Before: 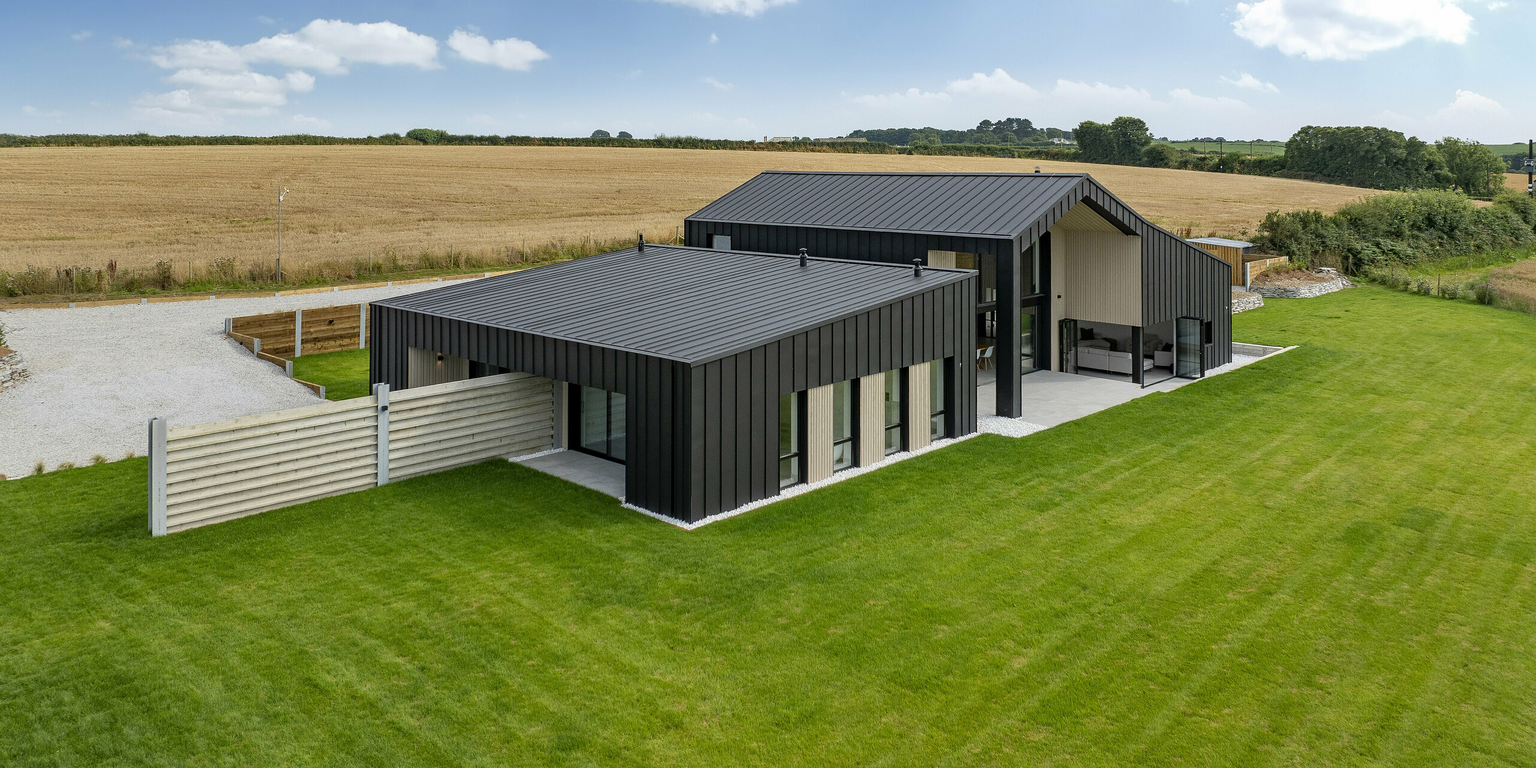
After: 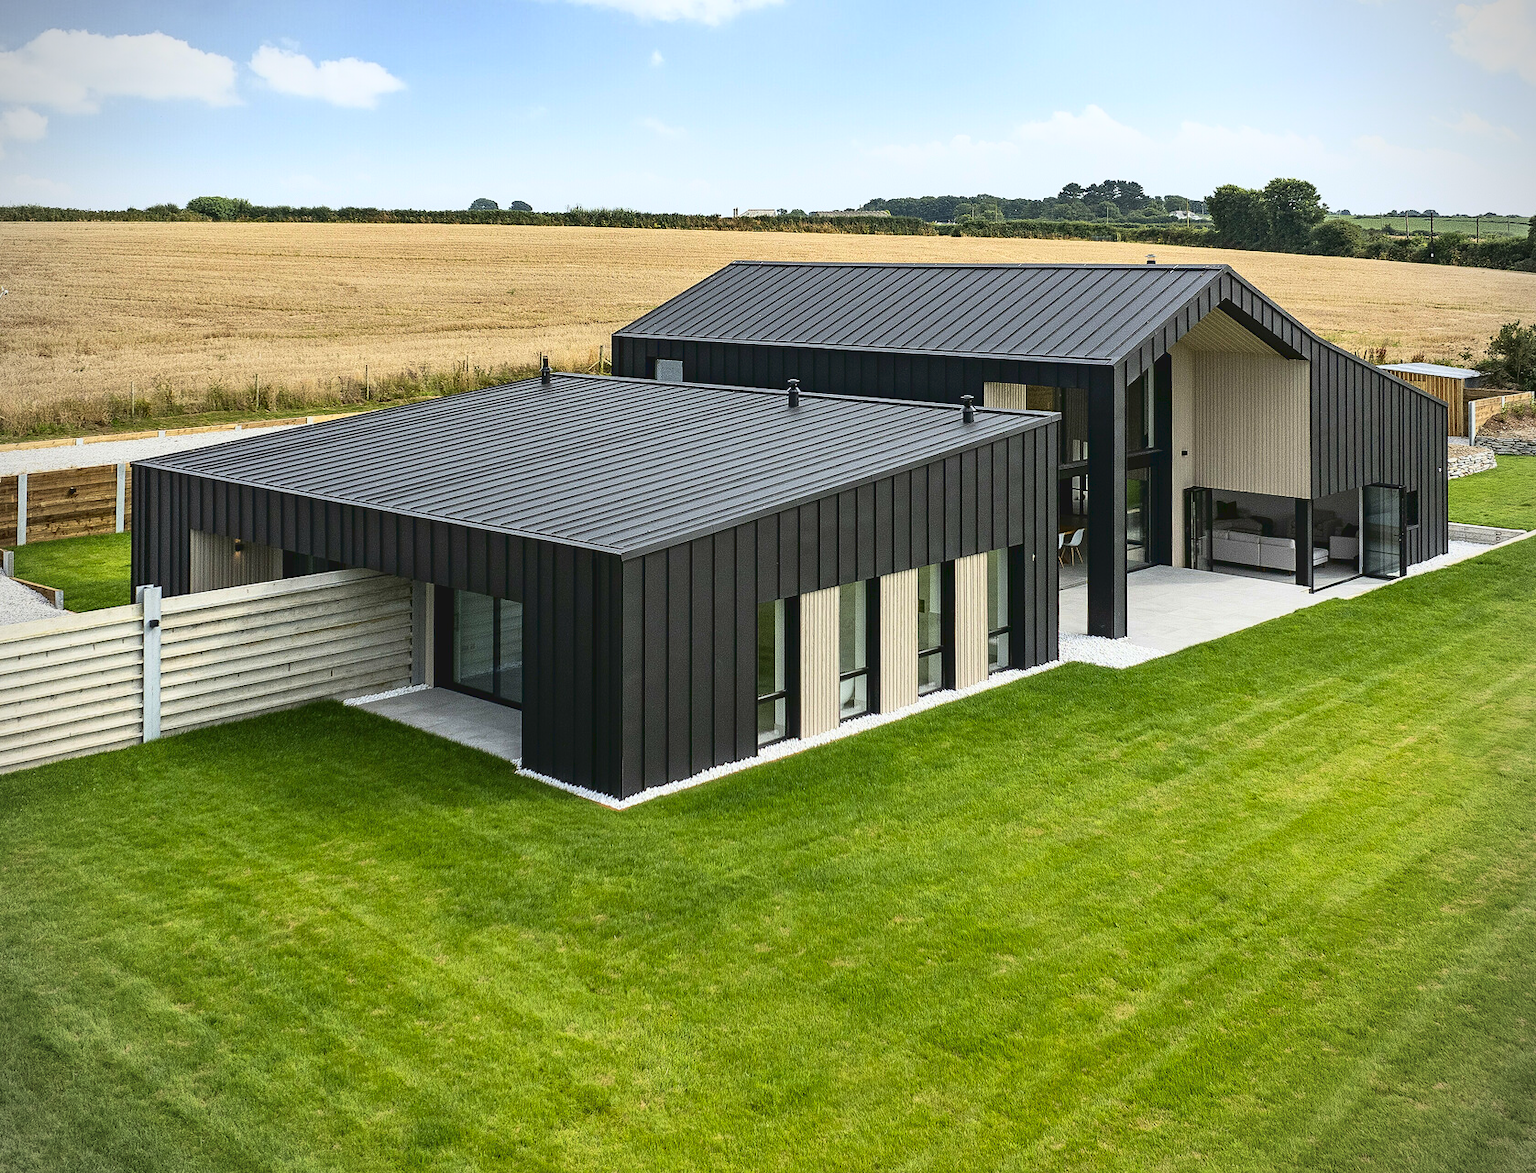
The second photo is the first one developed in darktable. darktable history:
crop and rotate: left 18.486%, right 16.022%
tone curve: curves: ch0 [(0, 0.058) (0.198, 0.188) (0.512, 0.582) (0.625, 0.754) (0.81, 0.934) (1, 1)], color space Lab, linked channels, preserve colors none
vignetting: fall-off radius 60.9%, dithering 8-bit output
